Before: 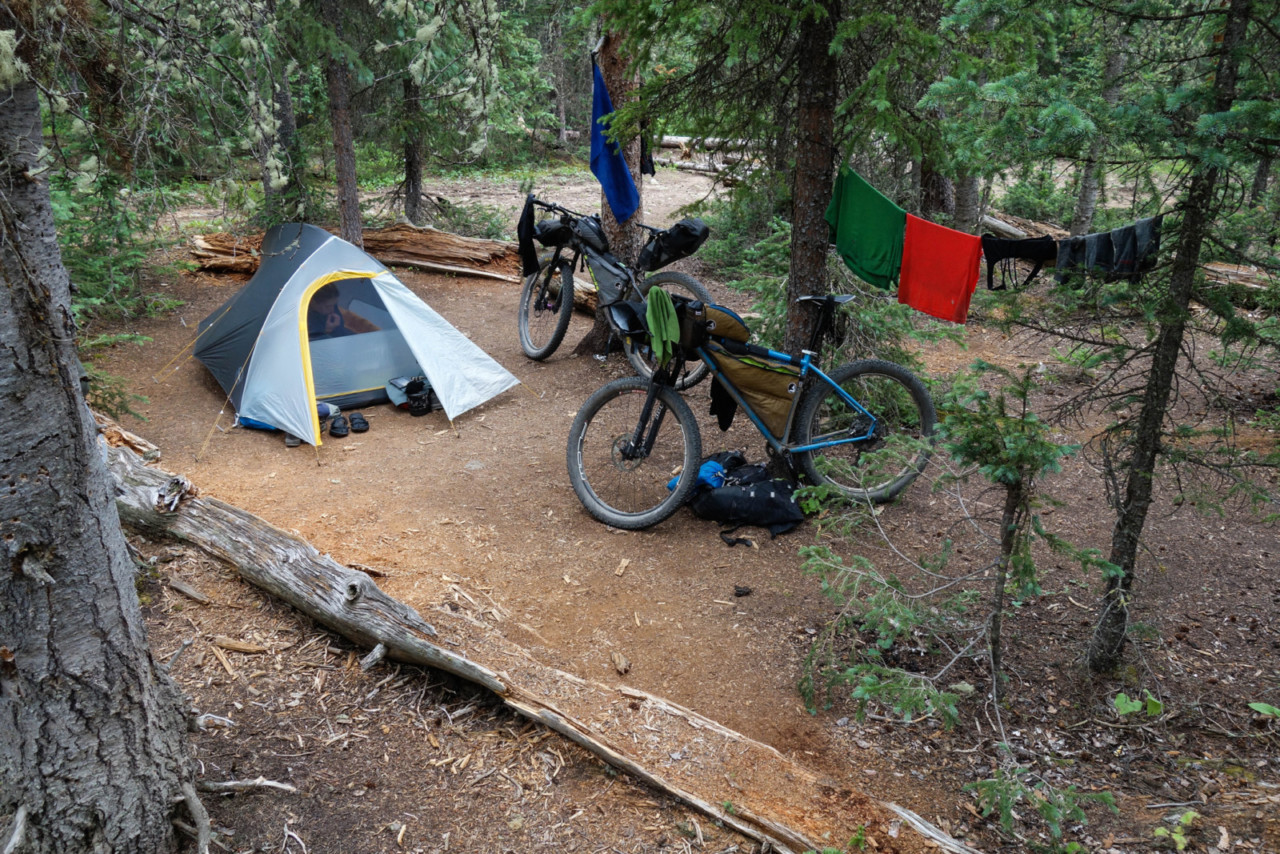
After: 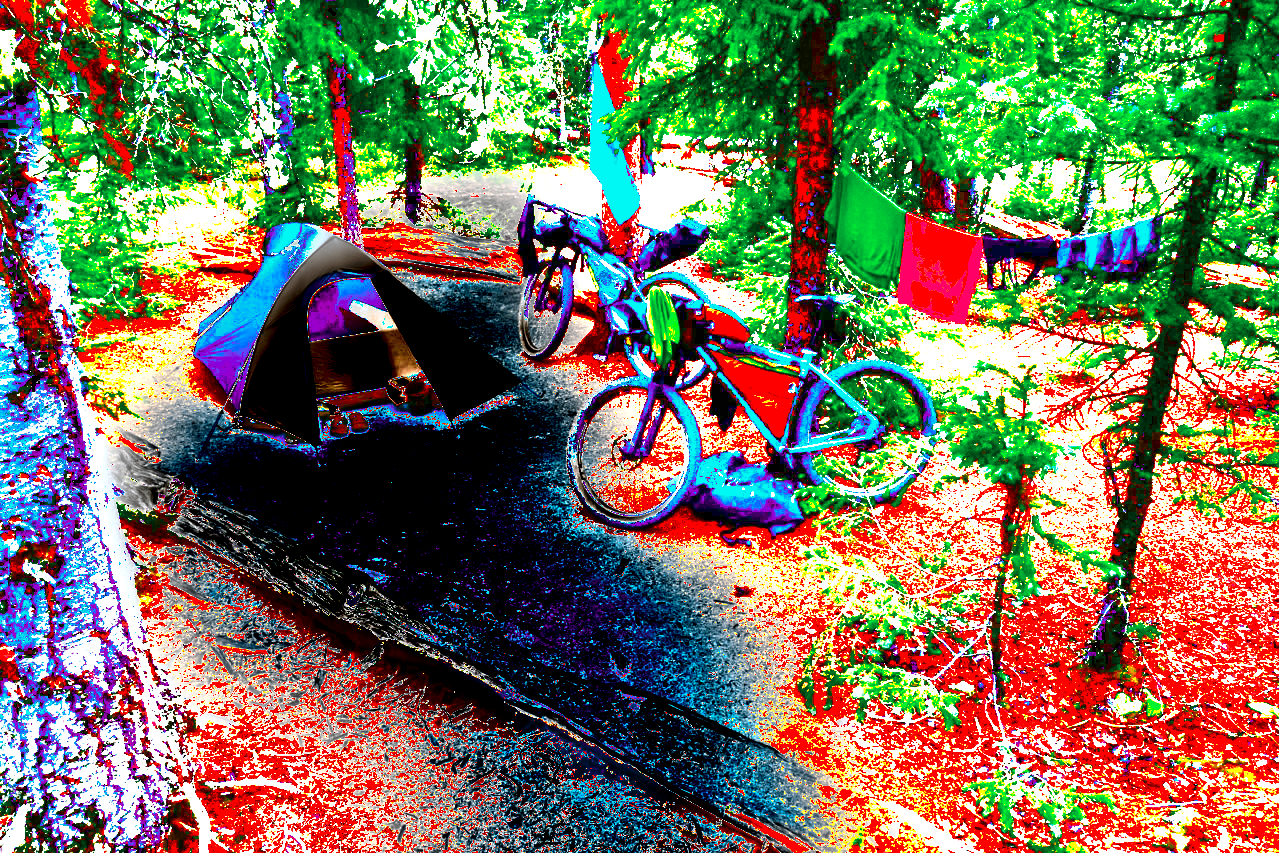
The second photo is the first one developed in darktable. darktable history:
velvia: strength 14.5%
exposure: black level correction 0.098, exposure 2.913 EV, compensate exposure bias true, compensate highlight preservation false
shadows and highlights: shadows 43.39, white point adjustment -1.6, soften with gaussian
color zones: curves: ch0 [(0.018, 0.548) (0.224, 0.64) (0.425, 0.447) (0.675, 0.575) (0.732, 0.579)]; ch1 [(0.066, 0.487) (0.25, 0.5) (0.404, 0.43) (0.75, 0.421) (0.956, 0.421)]; ch2 [(0.044, 0.561) (0.215, 0.465) (0.399, 0.544) (0.465, 0.548) (0.614, 0.447) (0.724, 0.43) (0.882, 0.623) (0.956, 0.632)]
tone equalizer: -8 EV -0.43 EV, -7 EV -0.385 EV, -6 EV -0.318 EV, -5 EV -0.24 EV, -3 EV 0.238 EV, -2 EV 0.304 EV, -1 EV 0.414 EV, +0 EV 0.409 EV, smoothing diameter 24.8%, edges refinement/feathering 11.23, preserve details guided filter
contrast brightness saturation: contrast -0.011, brightness -0.008, saturation 0.044
